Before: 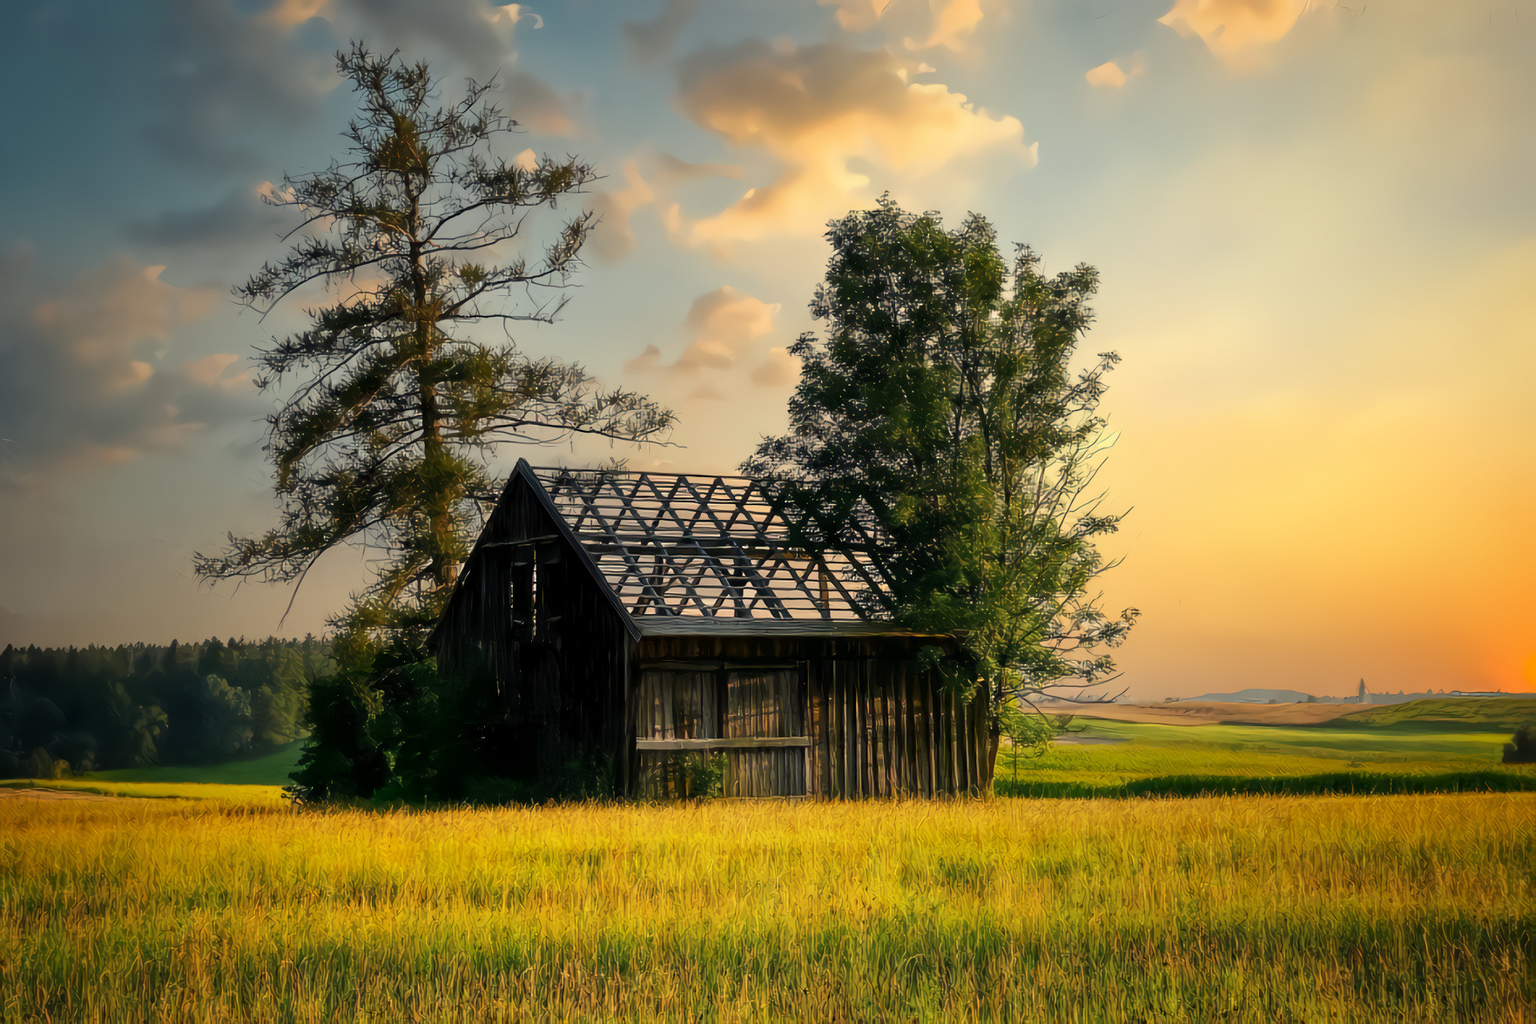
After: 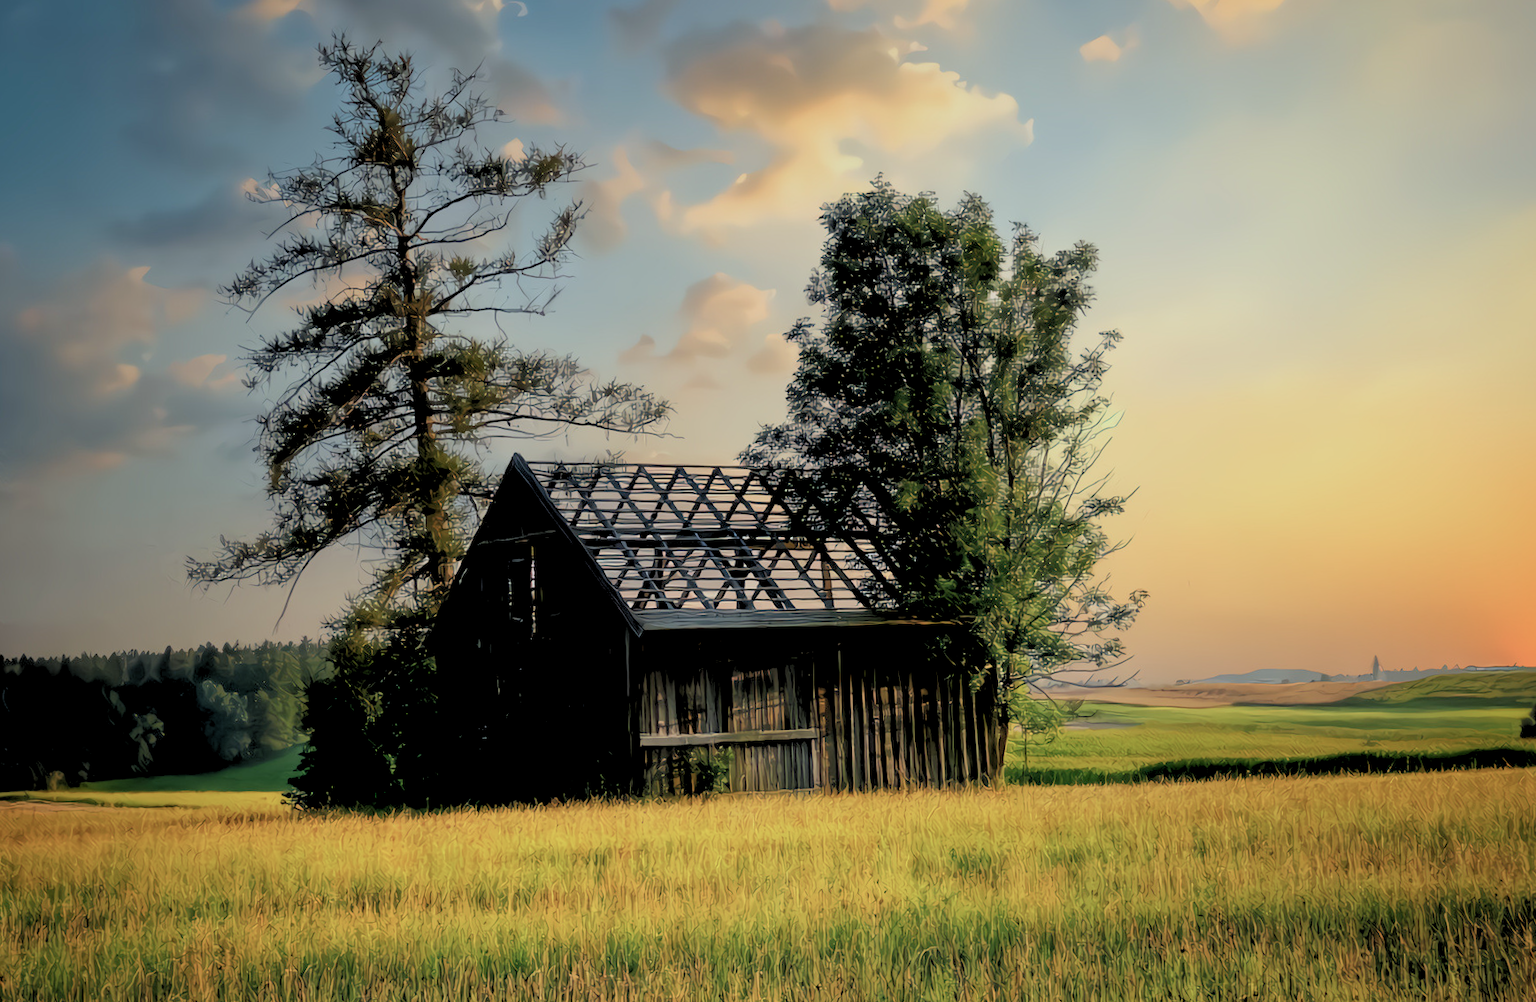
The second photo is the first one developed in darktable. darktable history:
rgb levels: preserve colors sum RGB, levels [[0.038, 0.433, 0.934], [0, 0.5, 1], [0, 0.5, 1]]
color calibration: illuminant as shot in camera, x 0.369, y 0.376, temperature 4328.46 K, gamut compression 3
exposure: exposure -0.116 EV, compensate exposure bias true, compensate highlight preservation false
rotate and perspective: rotation -1.42°, crop left 0.016, crop right 0.984, crop top 0.035, crop bottom 0.965
